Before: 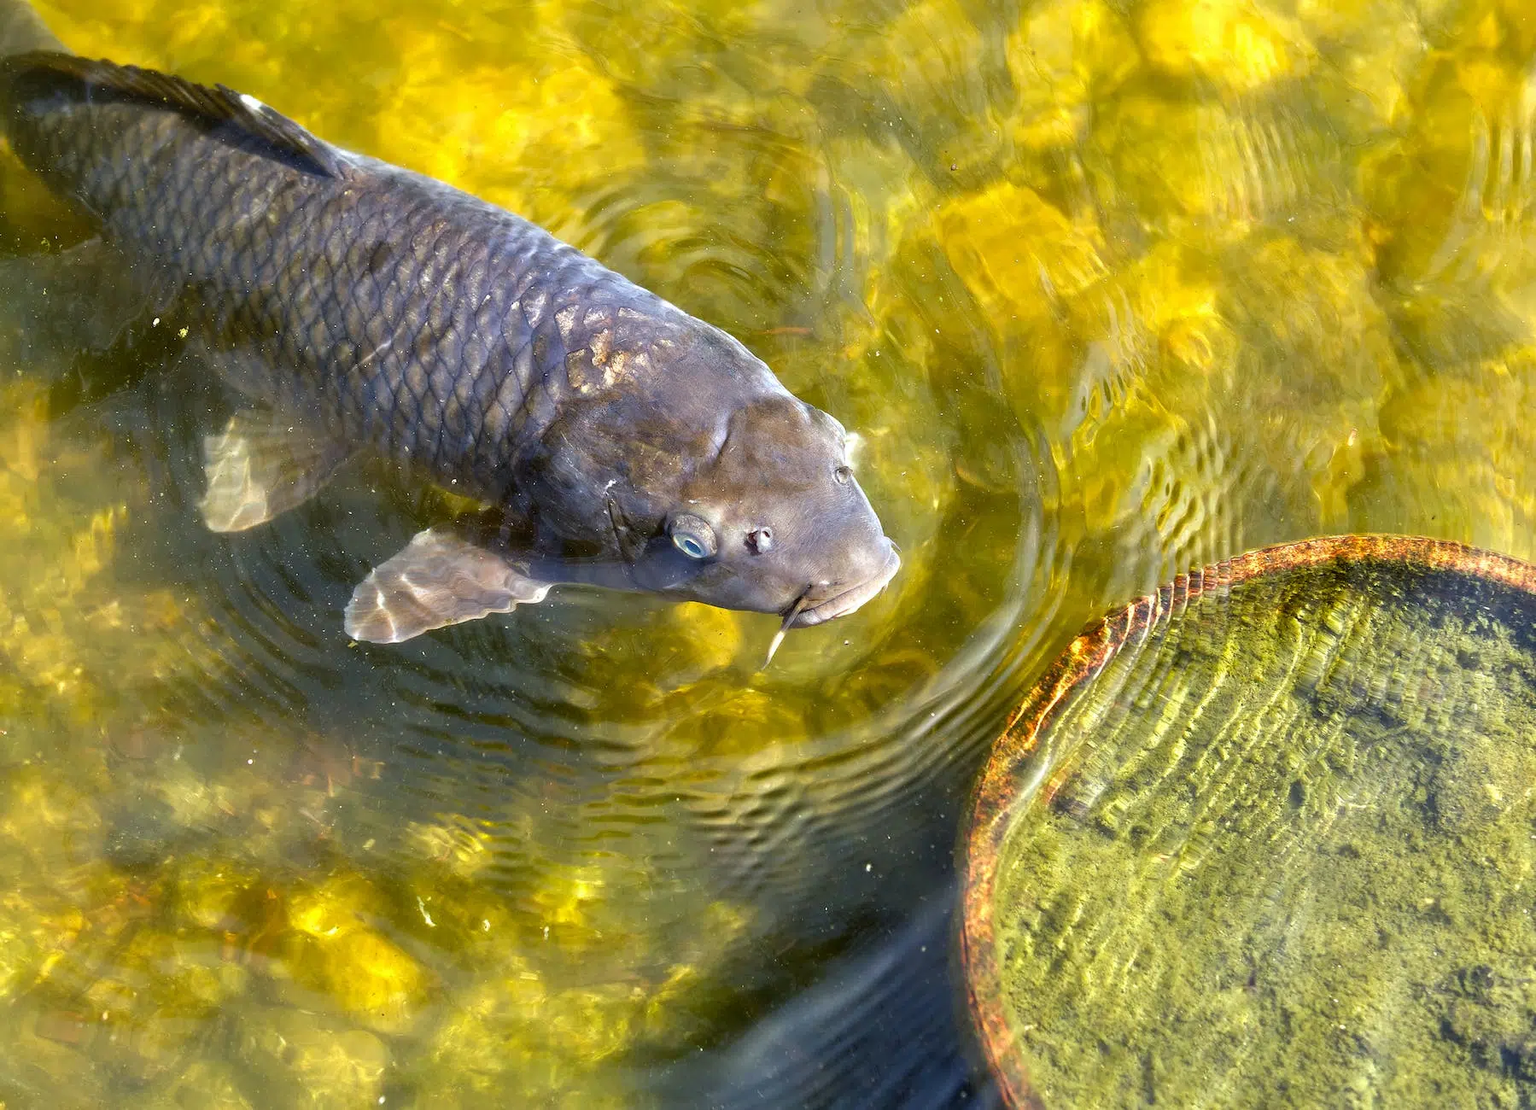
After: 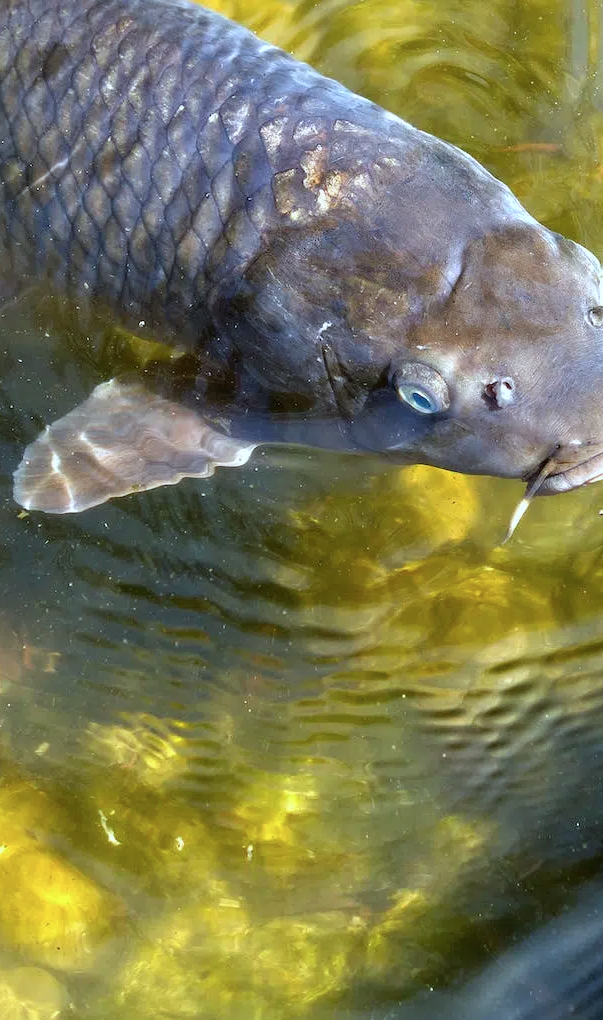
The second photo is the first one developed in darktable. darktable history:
crop and rotate: left 21.77%, top 18.528%, right 44.676%, bottom 2.997%
color correction: highlights a* -4.18, highlights b* -10.81
